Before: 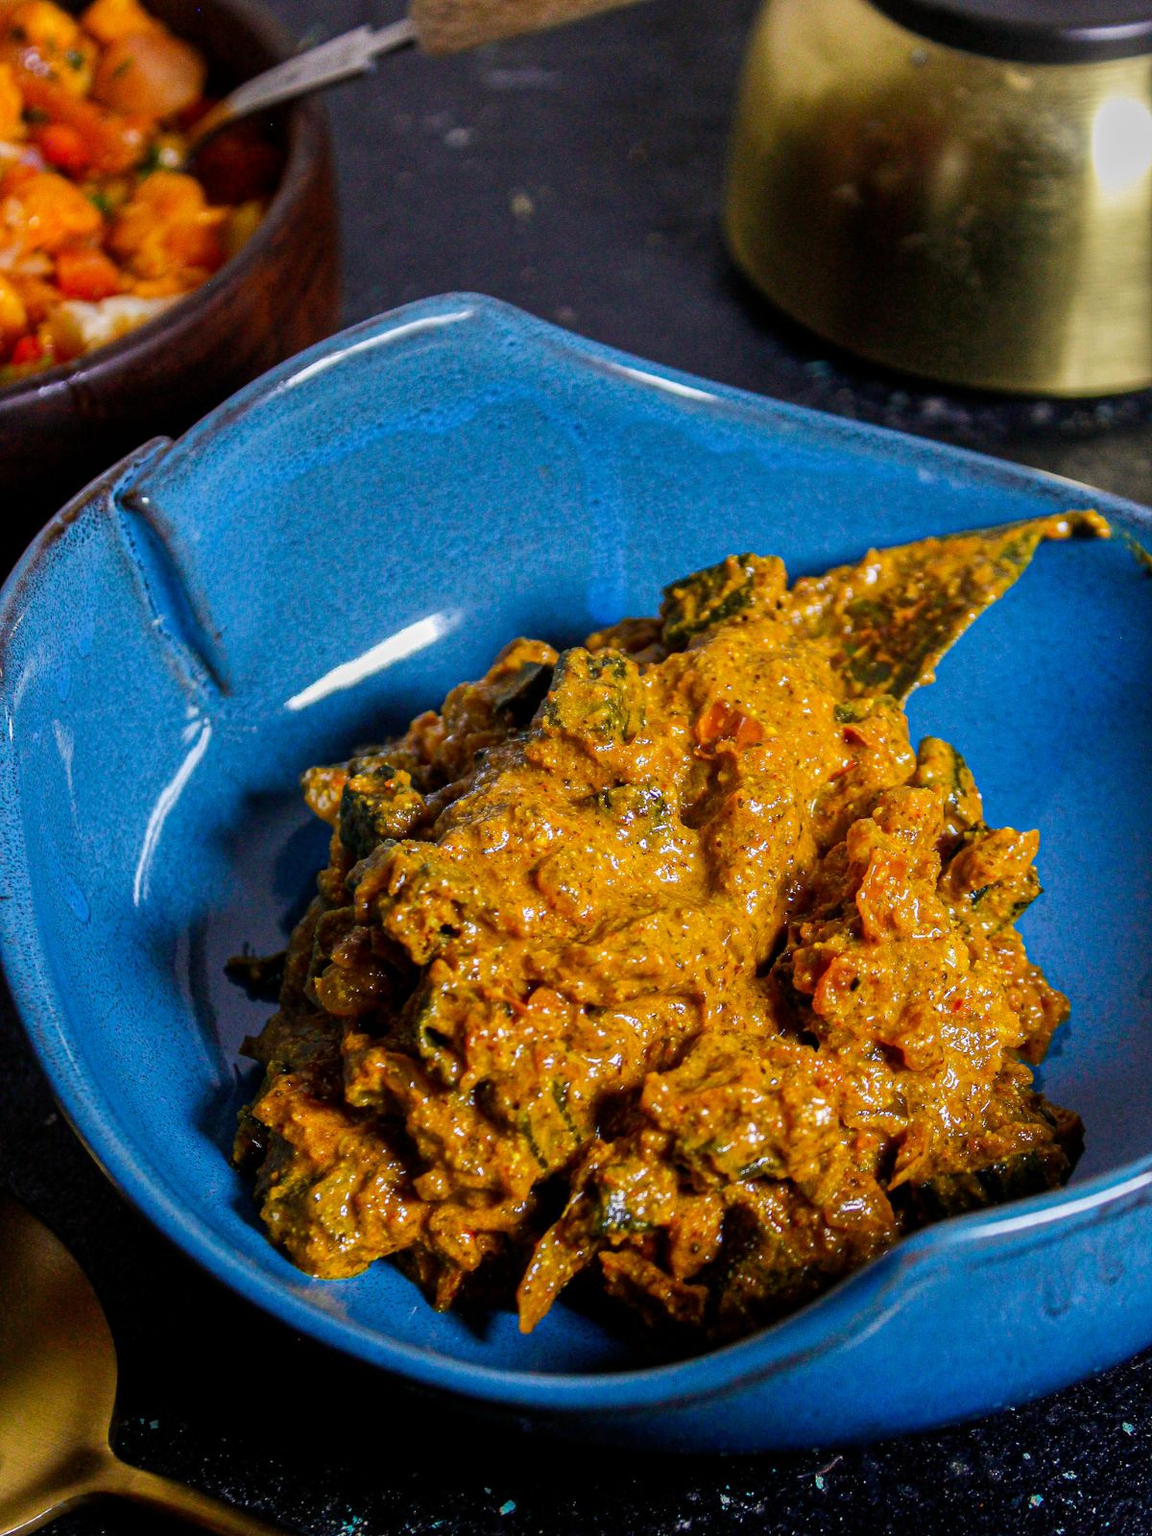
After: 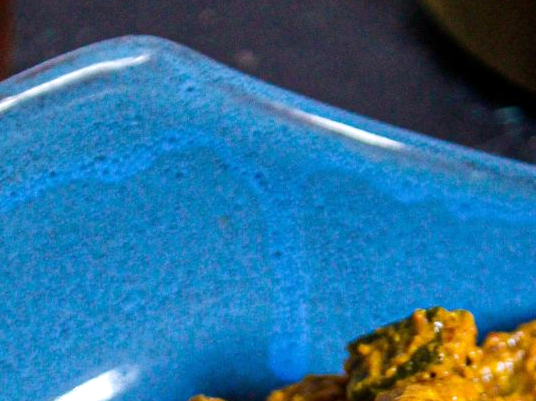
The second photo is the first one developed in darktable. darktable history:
exposure: exposure 0.3 EV, compensate highlight preservation false
crop: left 28.64%, top 16.832%, right 26.637%, bottom 58.055%
